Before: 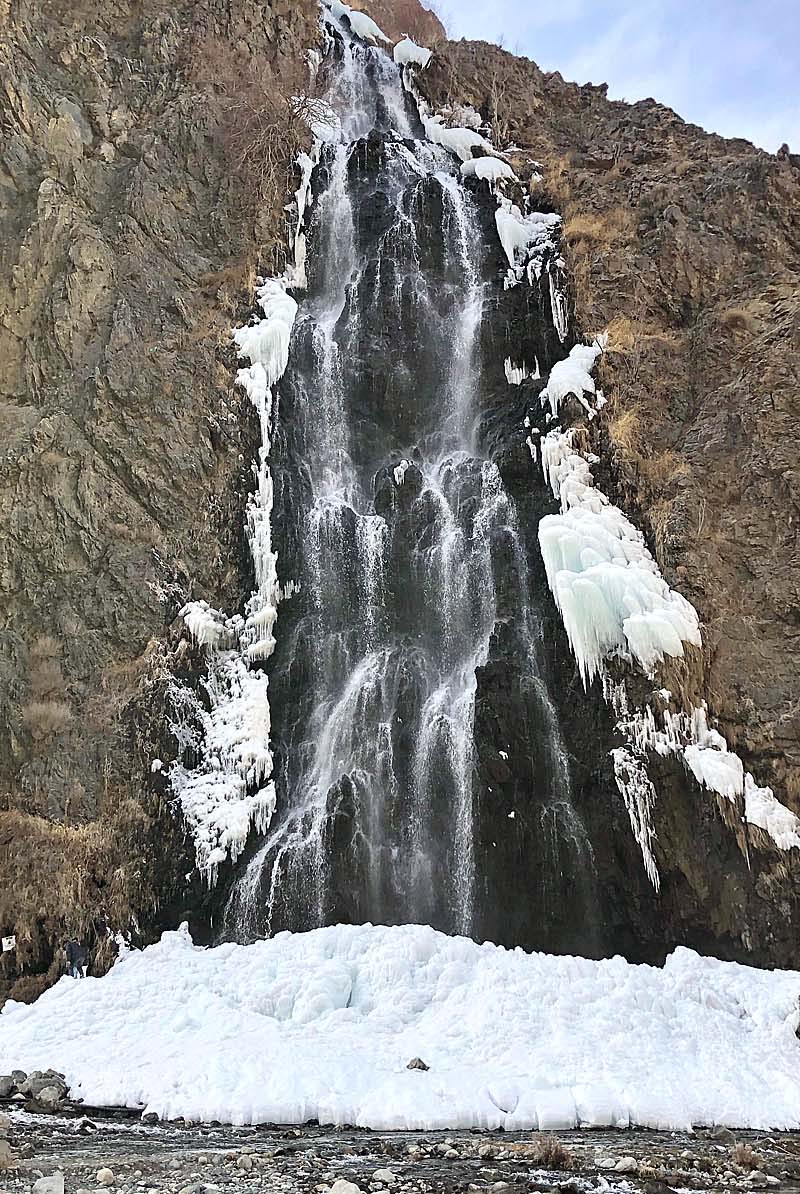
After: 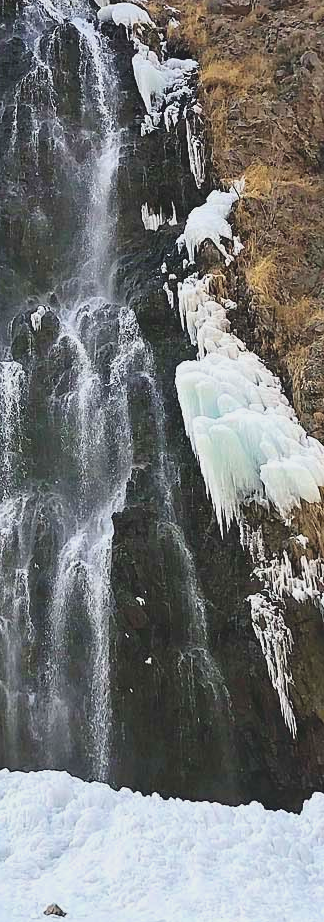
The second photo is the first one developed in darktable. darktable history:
crop: left 45.447%, top 12.933%, right 13.996%, bottom 9.829%
velvia: strength 16.63%
color balance rgb: global offset › luminance 0.748%, perceptual saturation grading › global saturation 19.375%, contrast -9.906%
